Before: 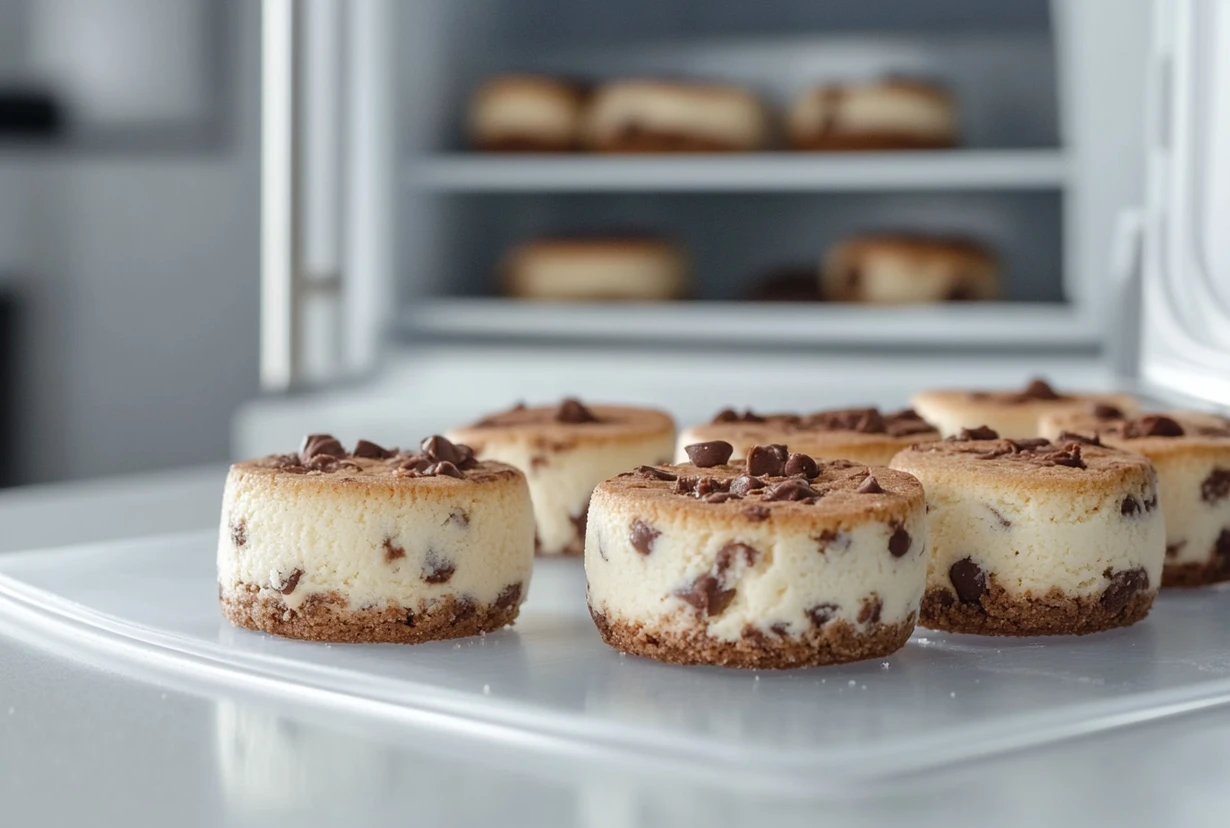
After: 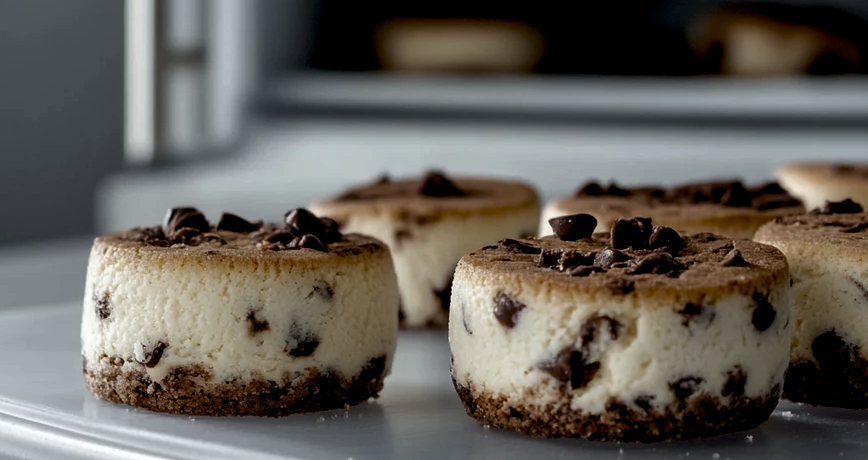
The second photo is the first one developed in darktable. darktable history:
crop: left 11.11%, top 27.422%, right 18.28%, bottom 16.998%
levels: levels [0, 0.618, 1]
exposure: black level correction 0.057, compensate exposure bias true, compensate highlight preservation false
